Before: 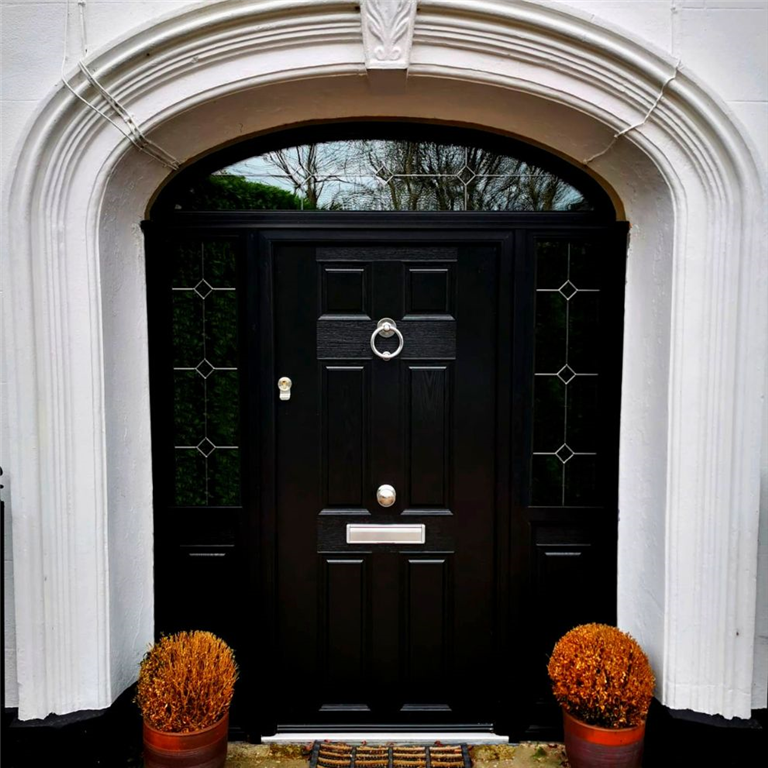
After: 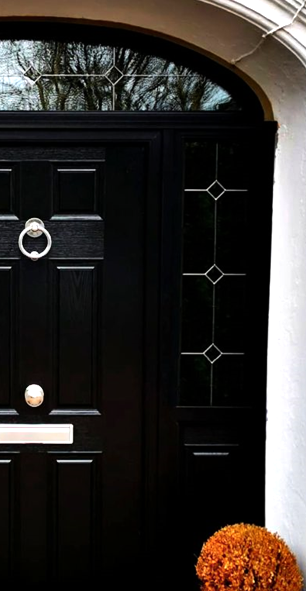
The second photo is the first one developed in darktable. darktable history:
shadows and highlights: shadows 43.63, white point adjustment -1.34, soften with gaussian
tone equalizer: -8 EV -0.772 EV, -7 EV -0.69 EV, -6 EV -0.577 EV, -5 EV -0.365 EV, -3 EV 0.399 EV, -2 EV 0.6 EV, -1 EV 0.697 EV, +0 EV 0.773 EV, smoothing diameter 2.1%, edges refinement/feathering 20.85, mask exposure compensation -1.57 EV, filter diffusion 5
crop: left 45.895%, top 13.045%, right 14.139%, bottom 9.877%
